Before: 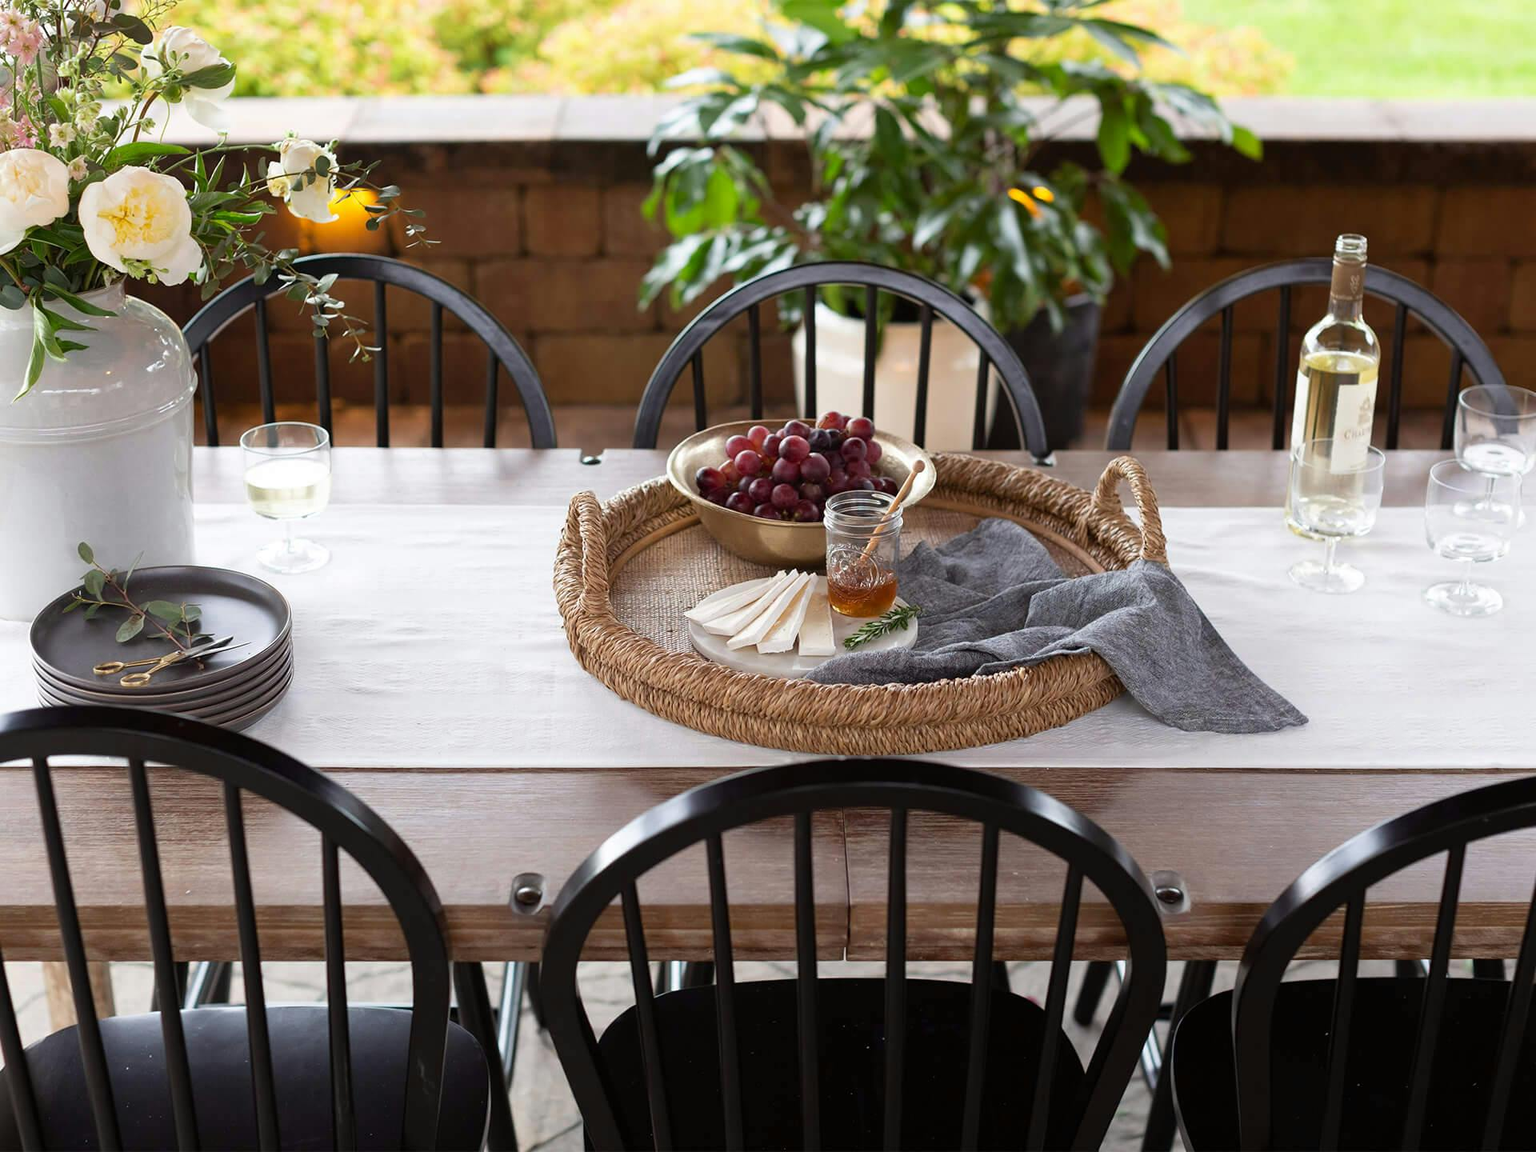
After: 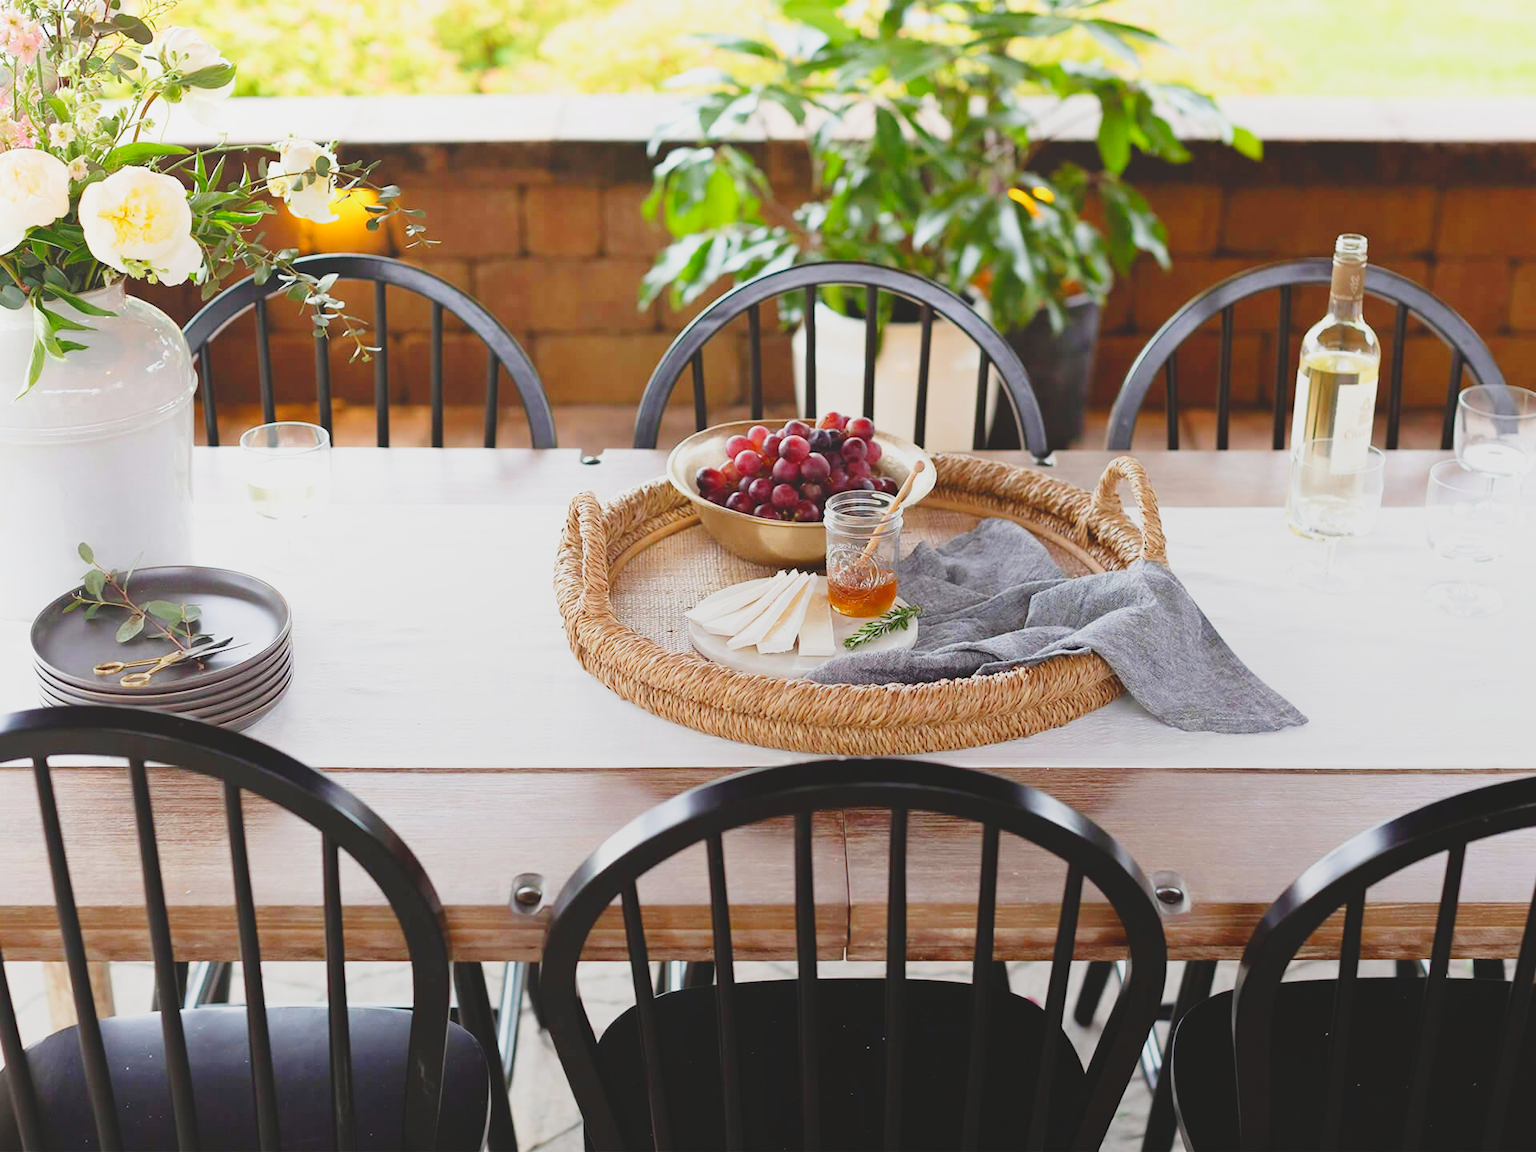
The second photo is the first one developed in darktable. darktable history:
local contrast: detail 69%
base curve: curves: ch0 [(0, 0) (0.008, 0.007) (0.022, 0.029) (0.048, 0.089) (0.092, 0.197) (0.191, 0.399) (0.275, 0.534) (0.357, 0.65) (0.477, 0.78) (0.542, 0.833) (0.799, 0.973) (1, 1)], preserve colors none
